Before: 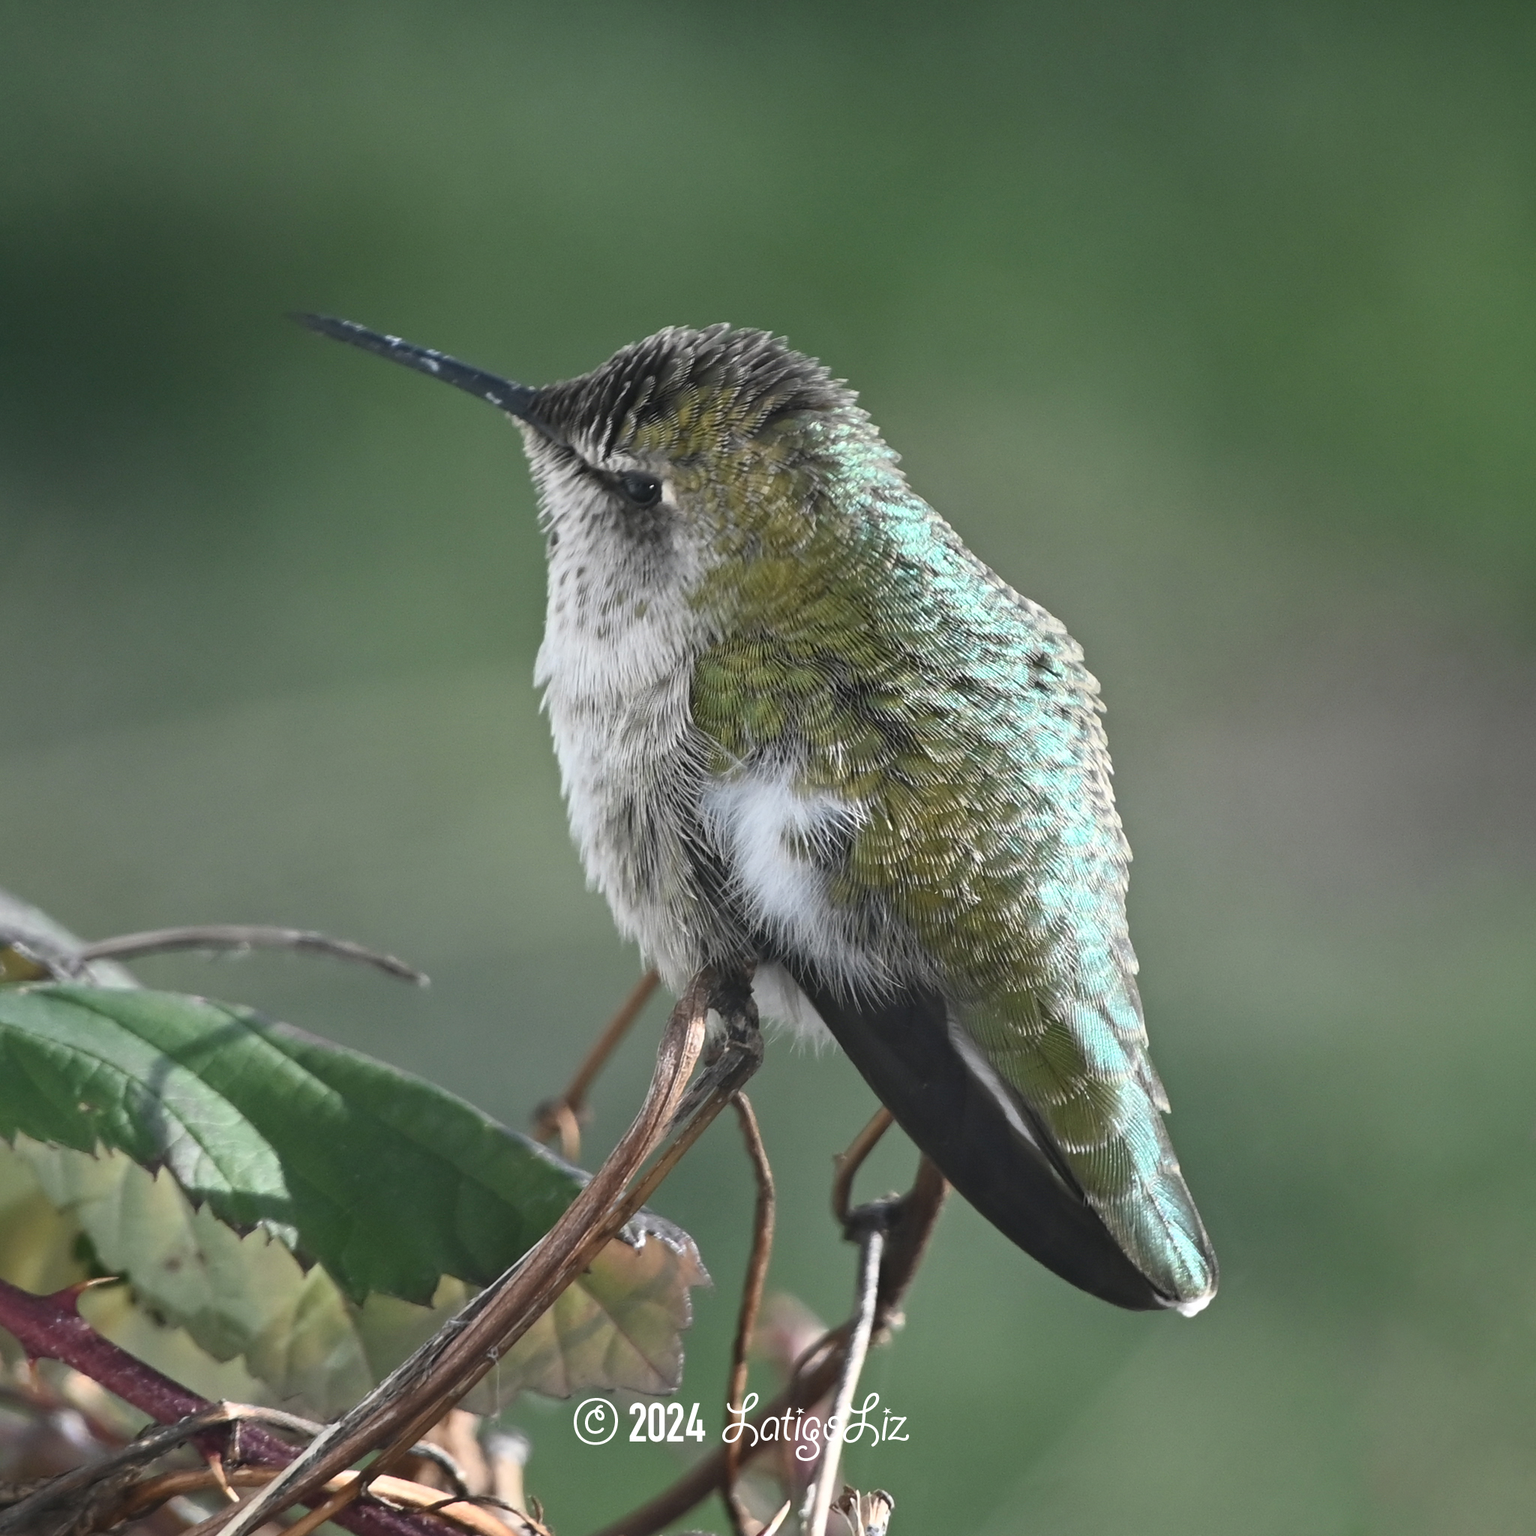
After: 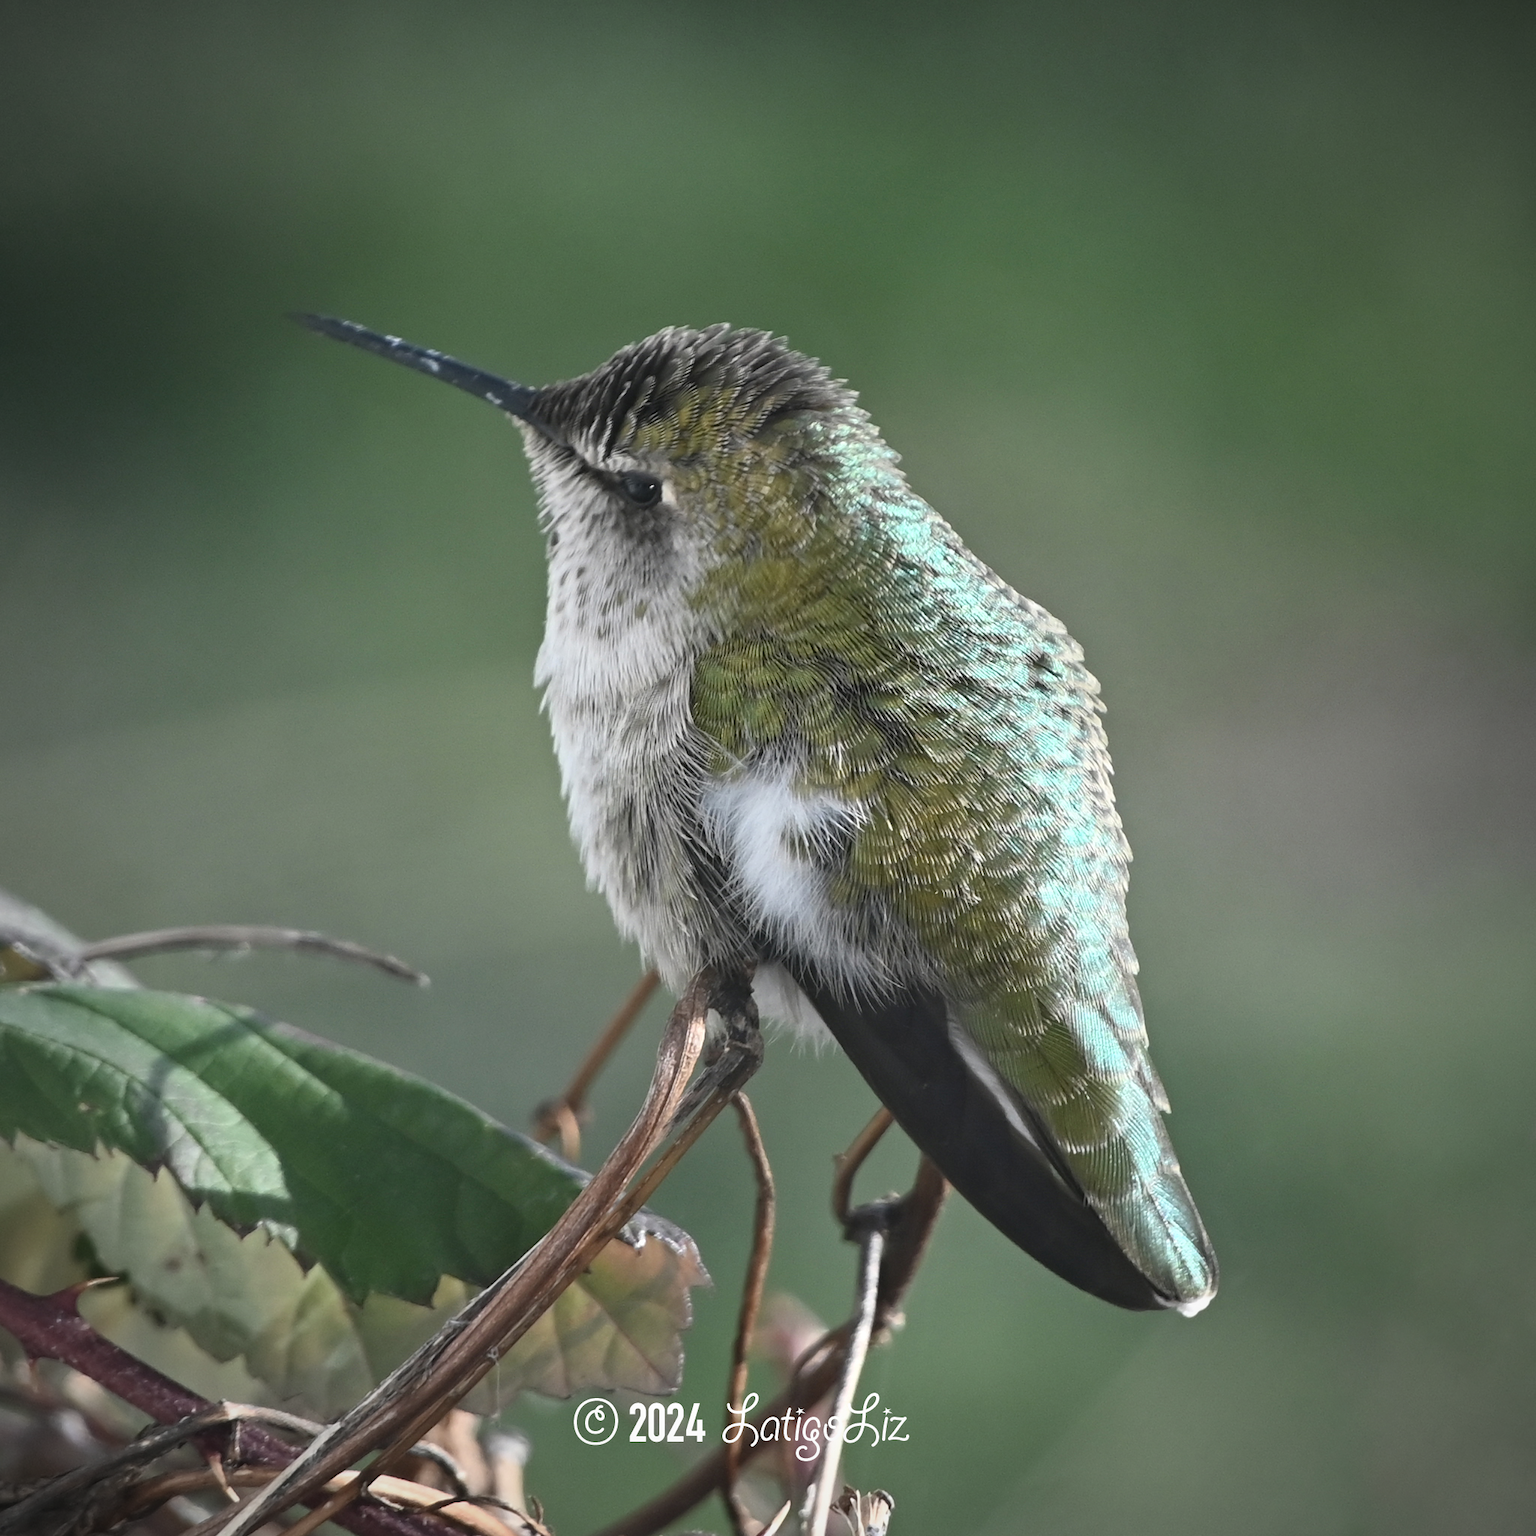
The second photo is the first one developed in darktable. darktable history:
vignetting: fall-off radius 61.25%
tone equalizer: on, module defaults
